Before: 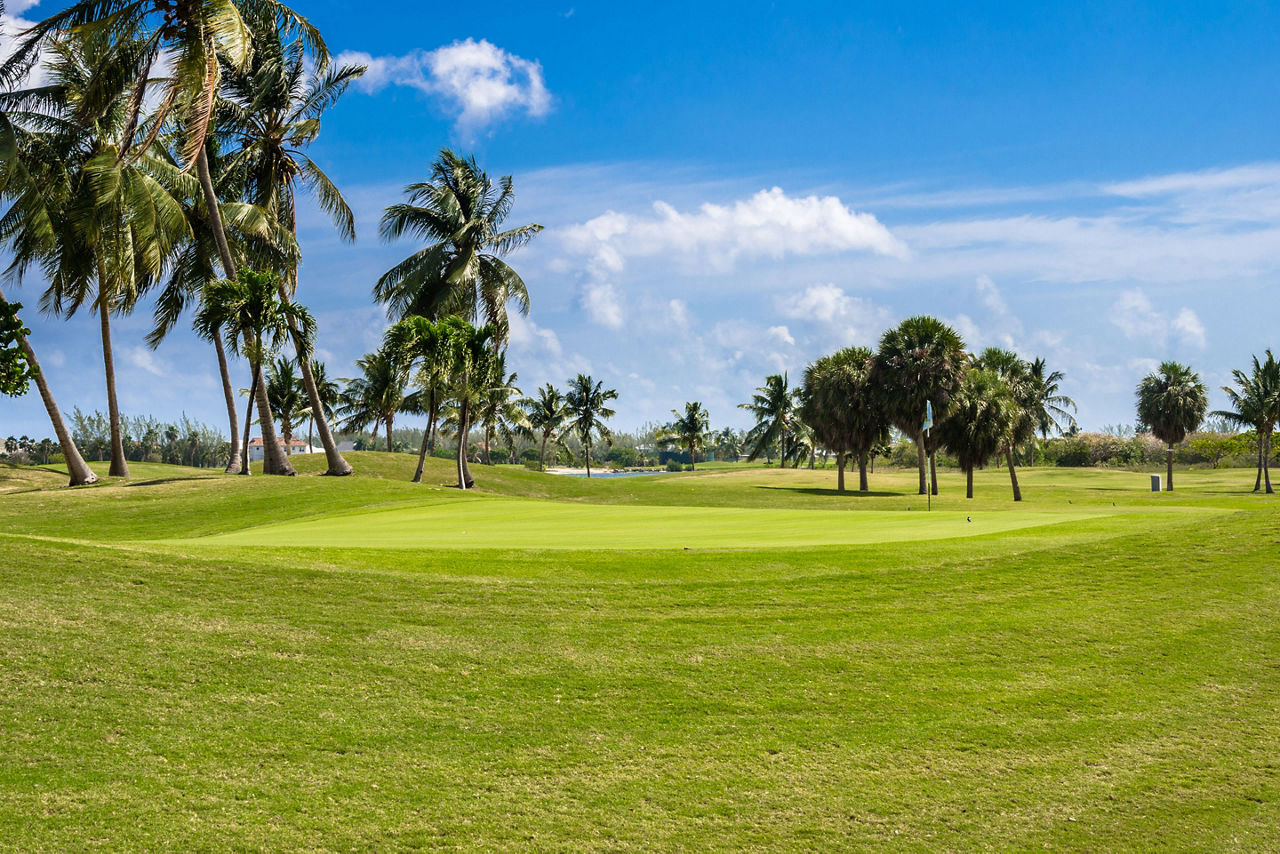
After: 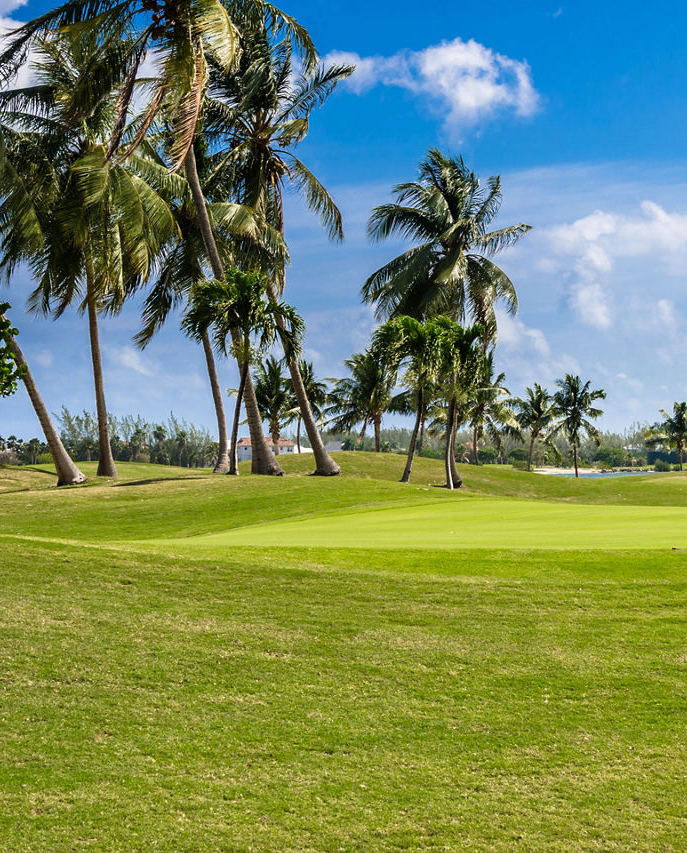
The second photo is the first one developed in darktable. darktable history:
crop: left 0.952%, right 45.361%, bottom 0.084%
